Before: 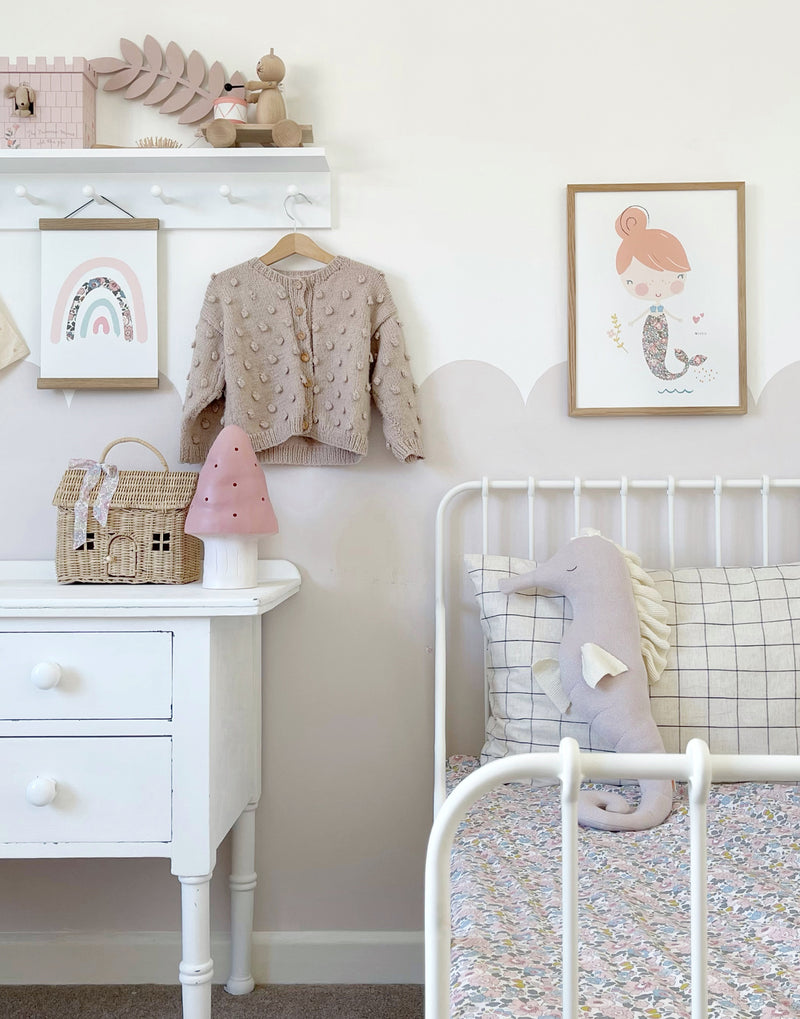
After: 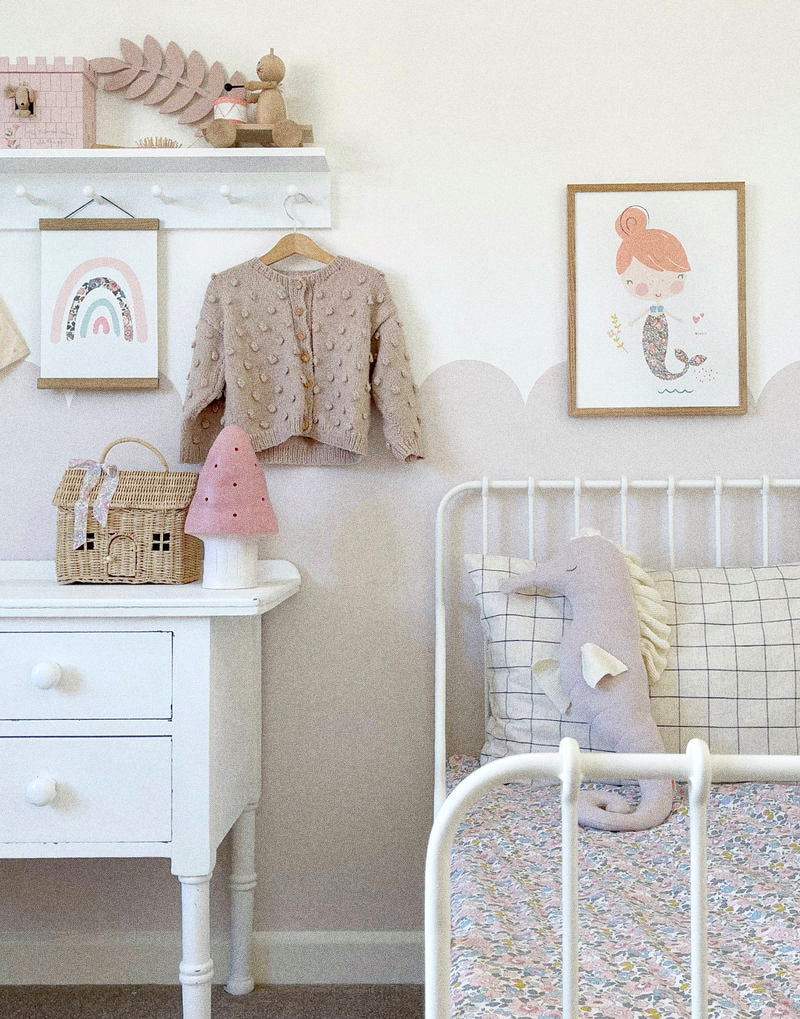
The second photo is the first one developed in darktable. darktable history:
grain: coarseness 0.09 ISO, strength 40%
contrast brightness saturation: saturation 0.18
